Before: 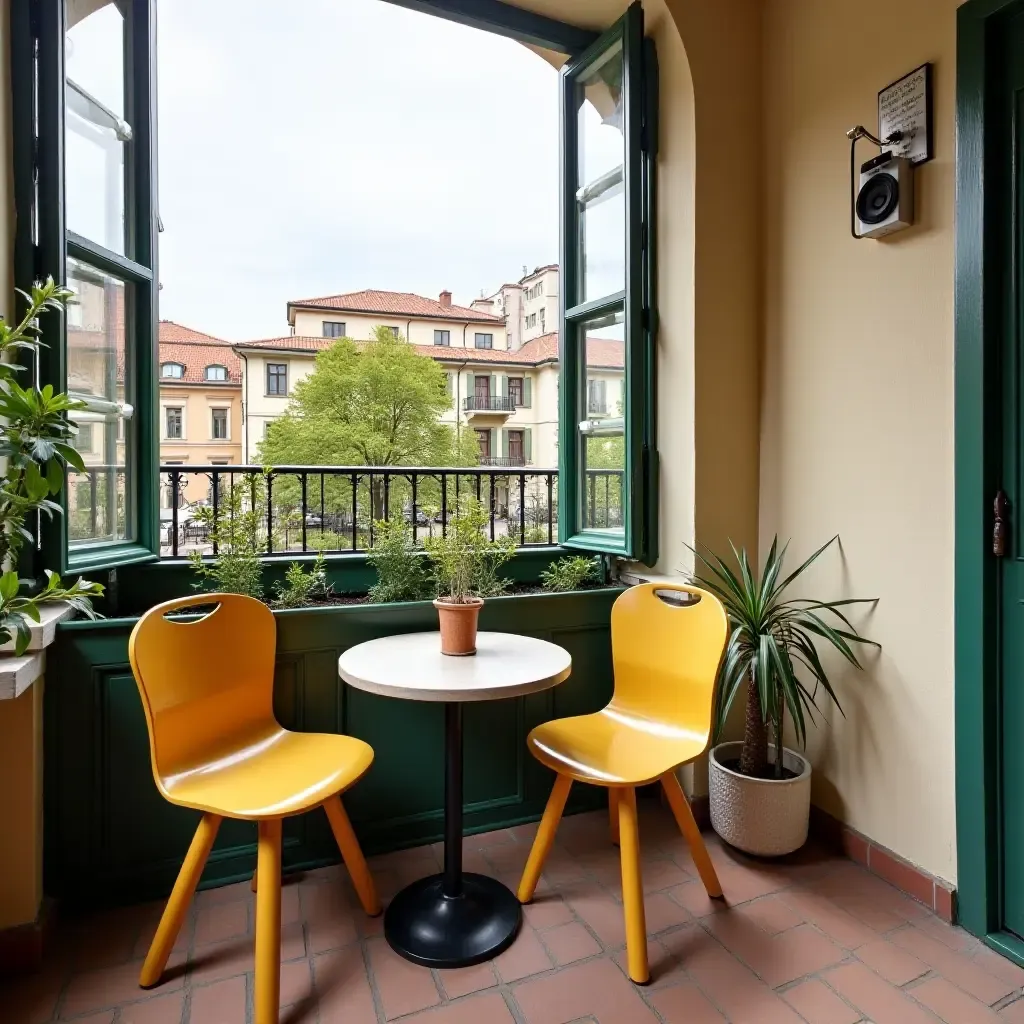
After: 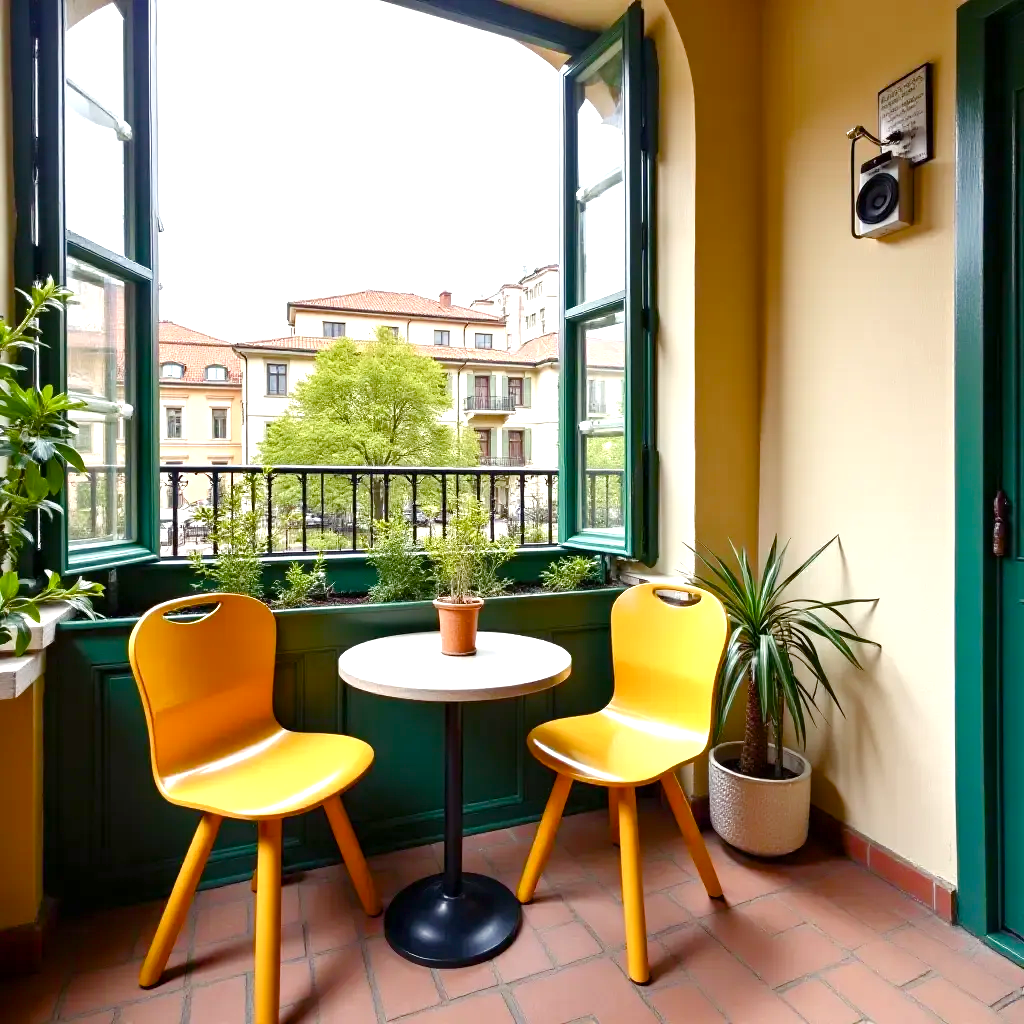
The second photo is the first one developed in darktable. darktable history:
exposure: black level correction 0, exposure 0.703 EV, compensate exposure bias true, compensate highlight preservation false
color balance rgb: shadows lift › chroma 3.279%, shadows lift › hue 280.52°, linear chroma grading › global chroma 1.645%, linear chroma grading › mid-tones -1.02%, perceptual saturation grading › global saturation 20%, perceptual saturation grading › highlights -24.762%, perceptual saturation grading › shadows 50.047%, global vibrance 9.97%
